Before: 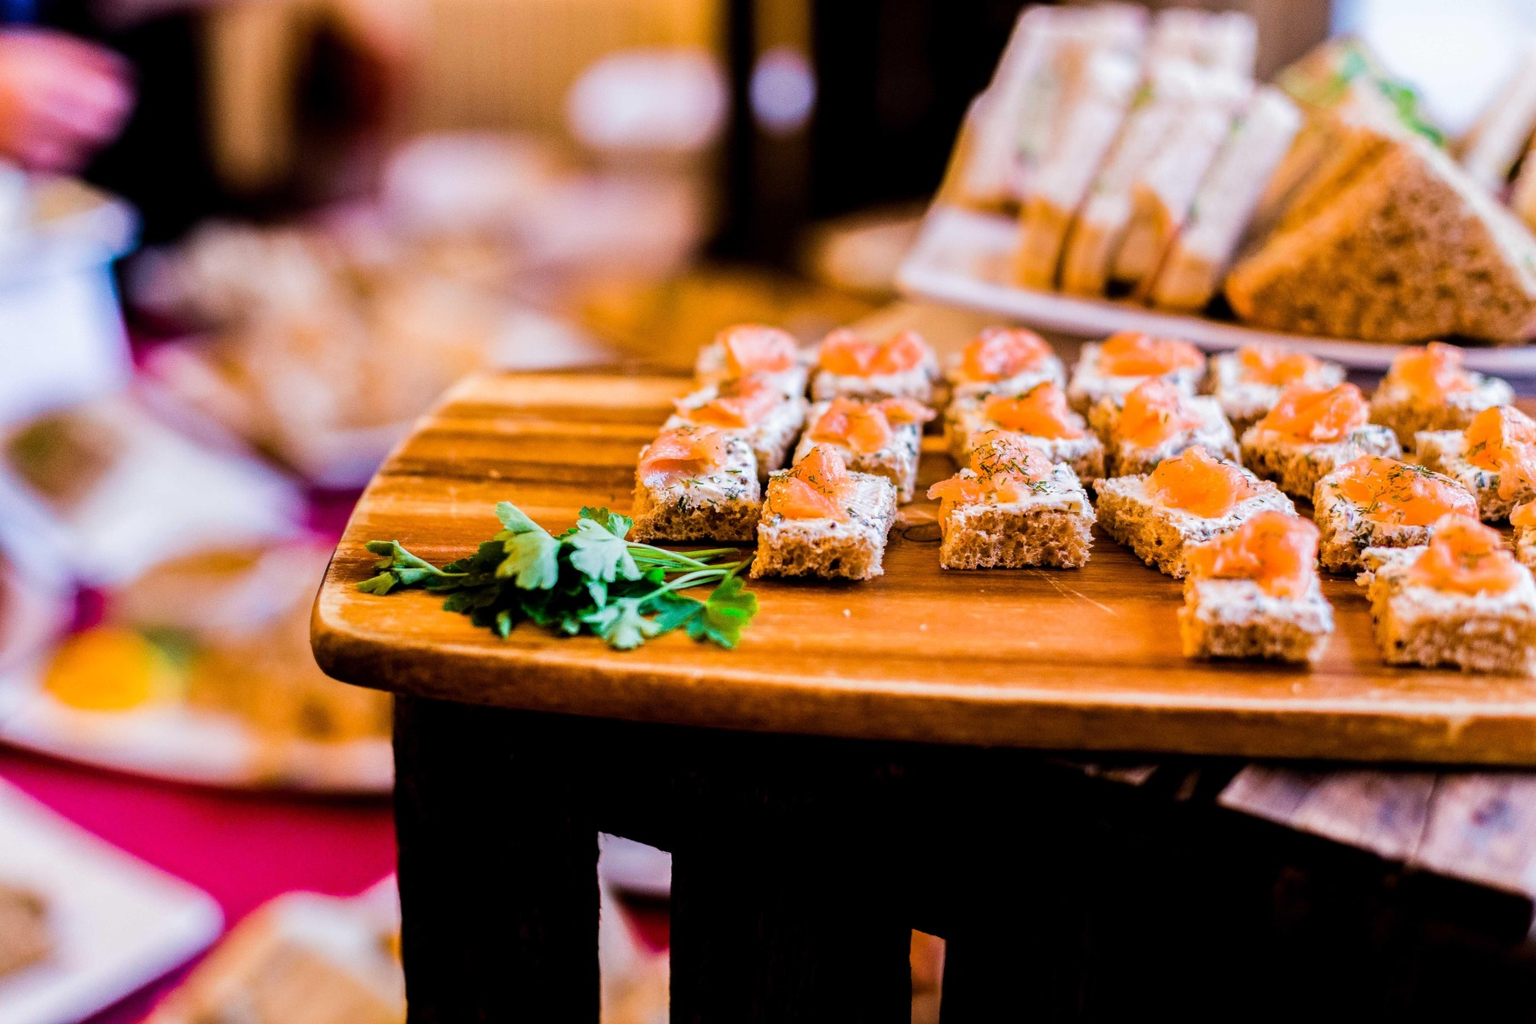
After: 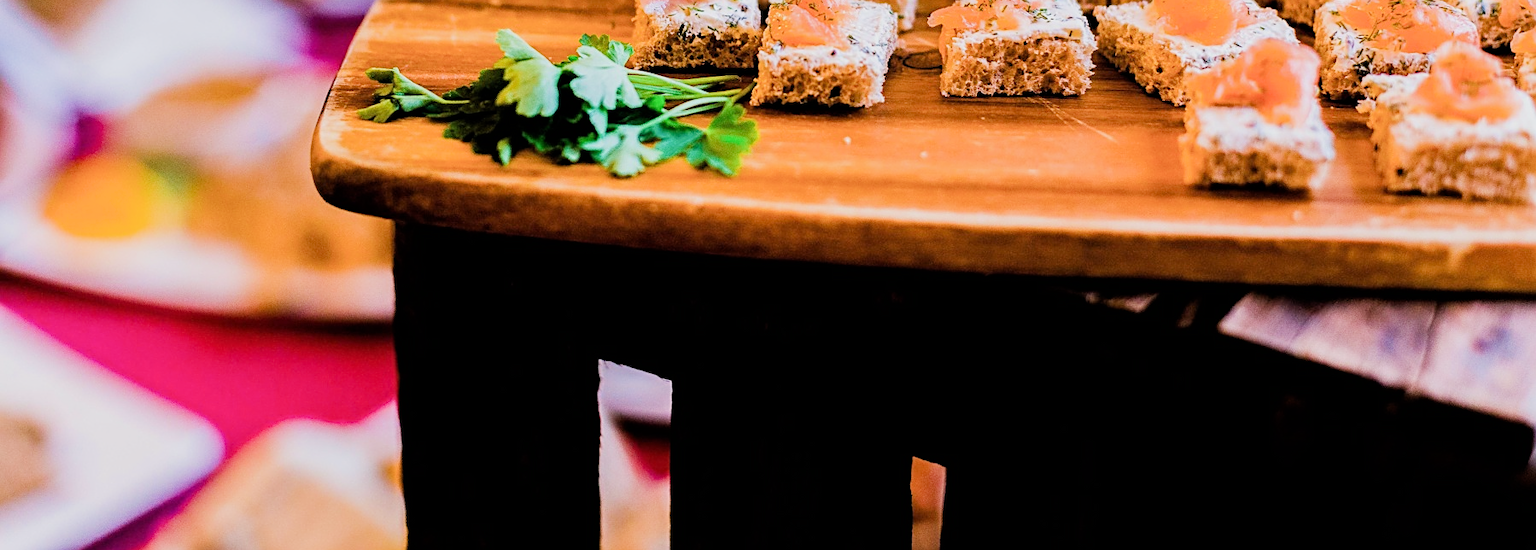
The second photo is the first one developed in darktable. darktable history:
exposure: black level correction 0, exposure 0.7 EV, compensate exposure bias true, compensate highlight preservation false
sharpen: on, module defaults
filmic rgb: black relative exposure -7.65 EV, white relative exposure 4.56 EV, hardness 3.61
crop and rotate: top 46.237%
